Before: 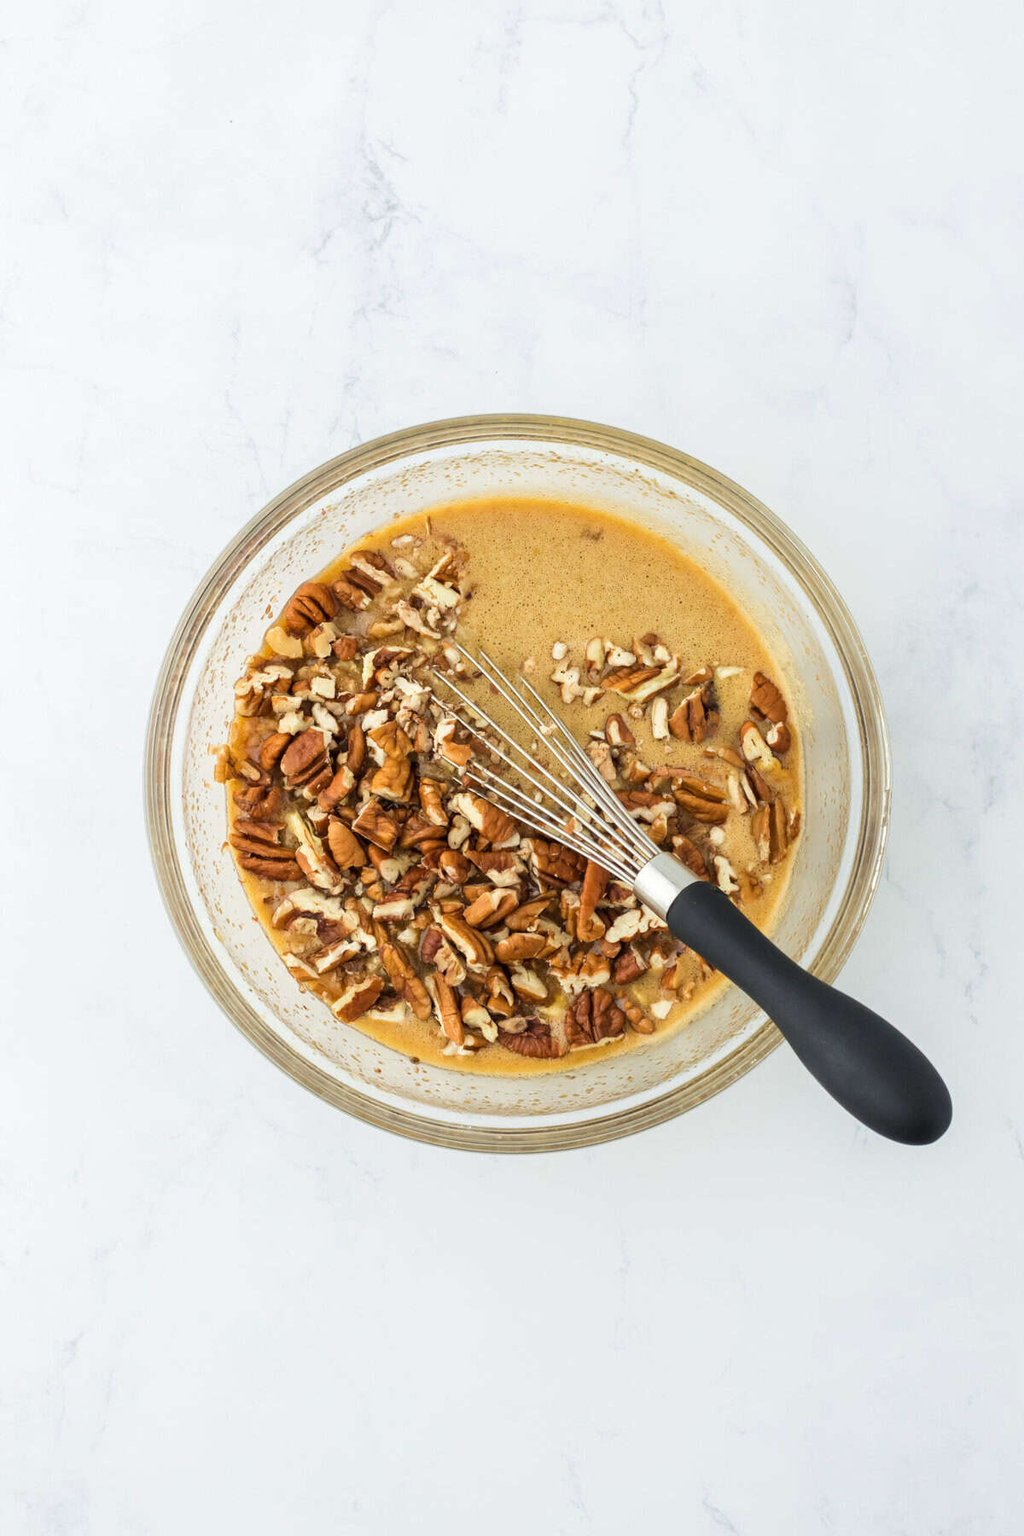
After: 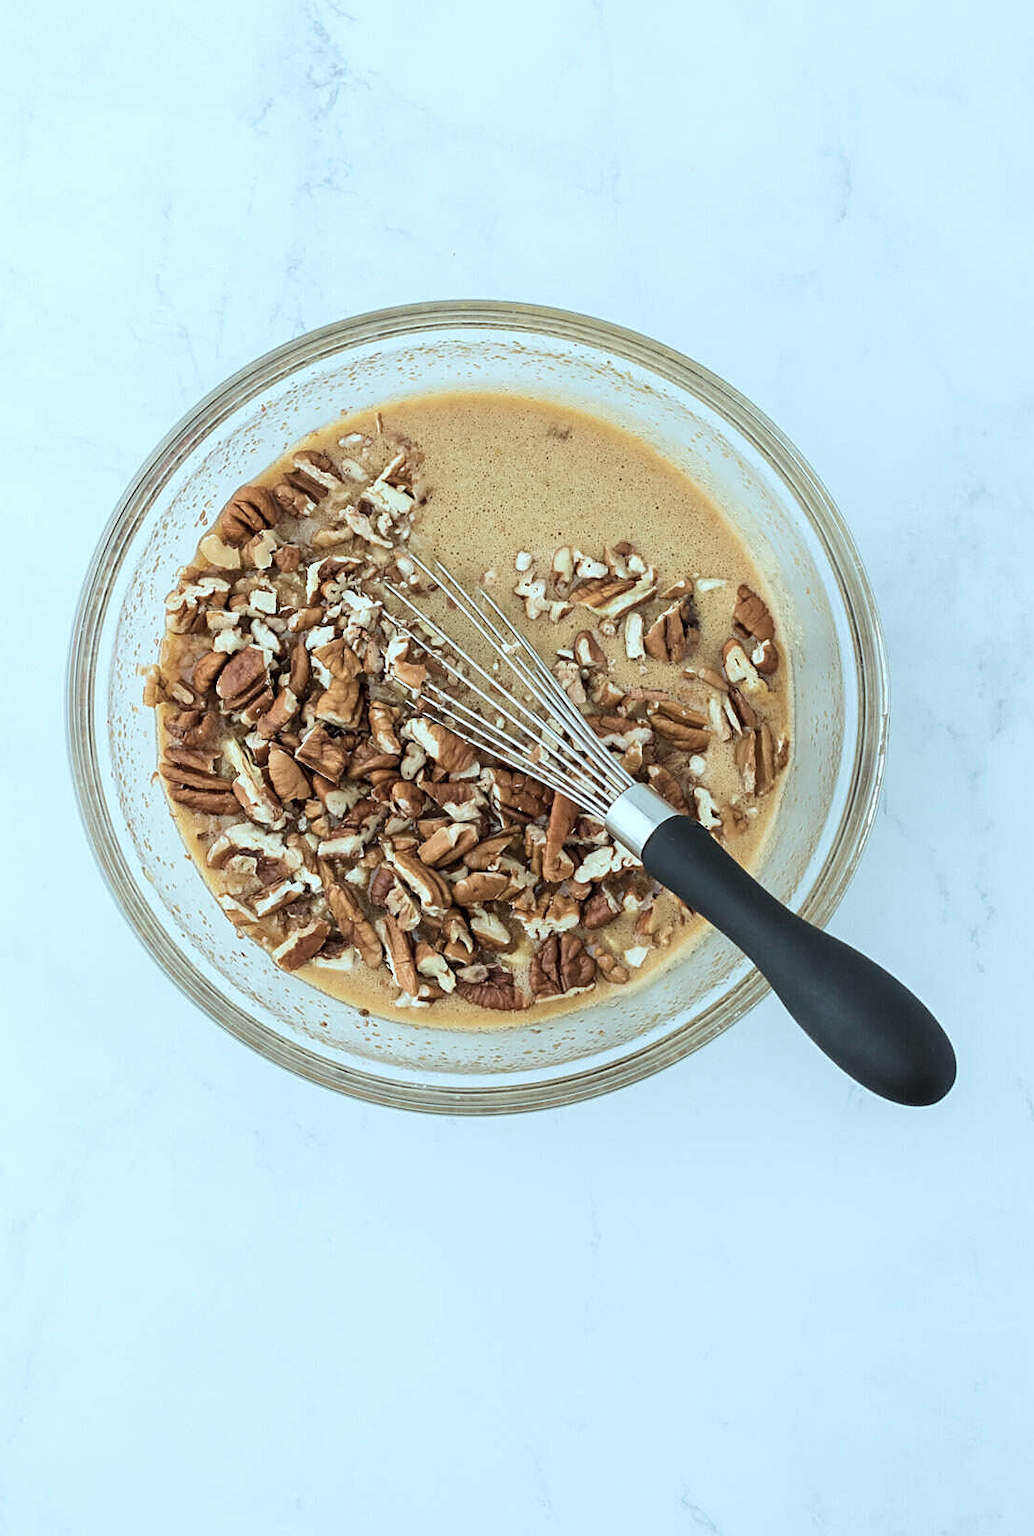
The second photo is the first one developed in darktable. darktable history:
crop and rotate: left 8.262%, top 9.226%
velvia: strength 9.25%
exposure: exposure -0.04 EV, compensate highlight preservation false
sharpen: on, module defaults
color correction: highlights a* -12.64, highlights b* -18.1, saturation 0.7
